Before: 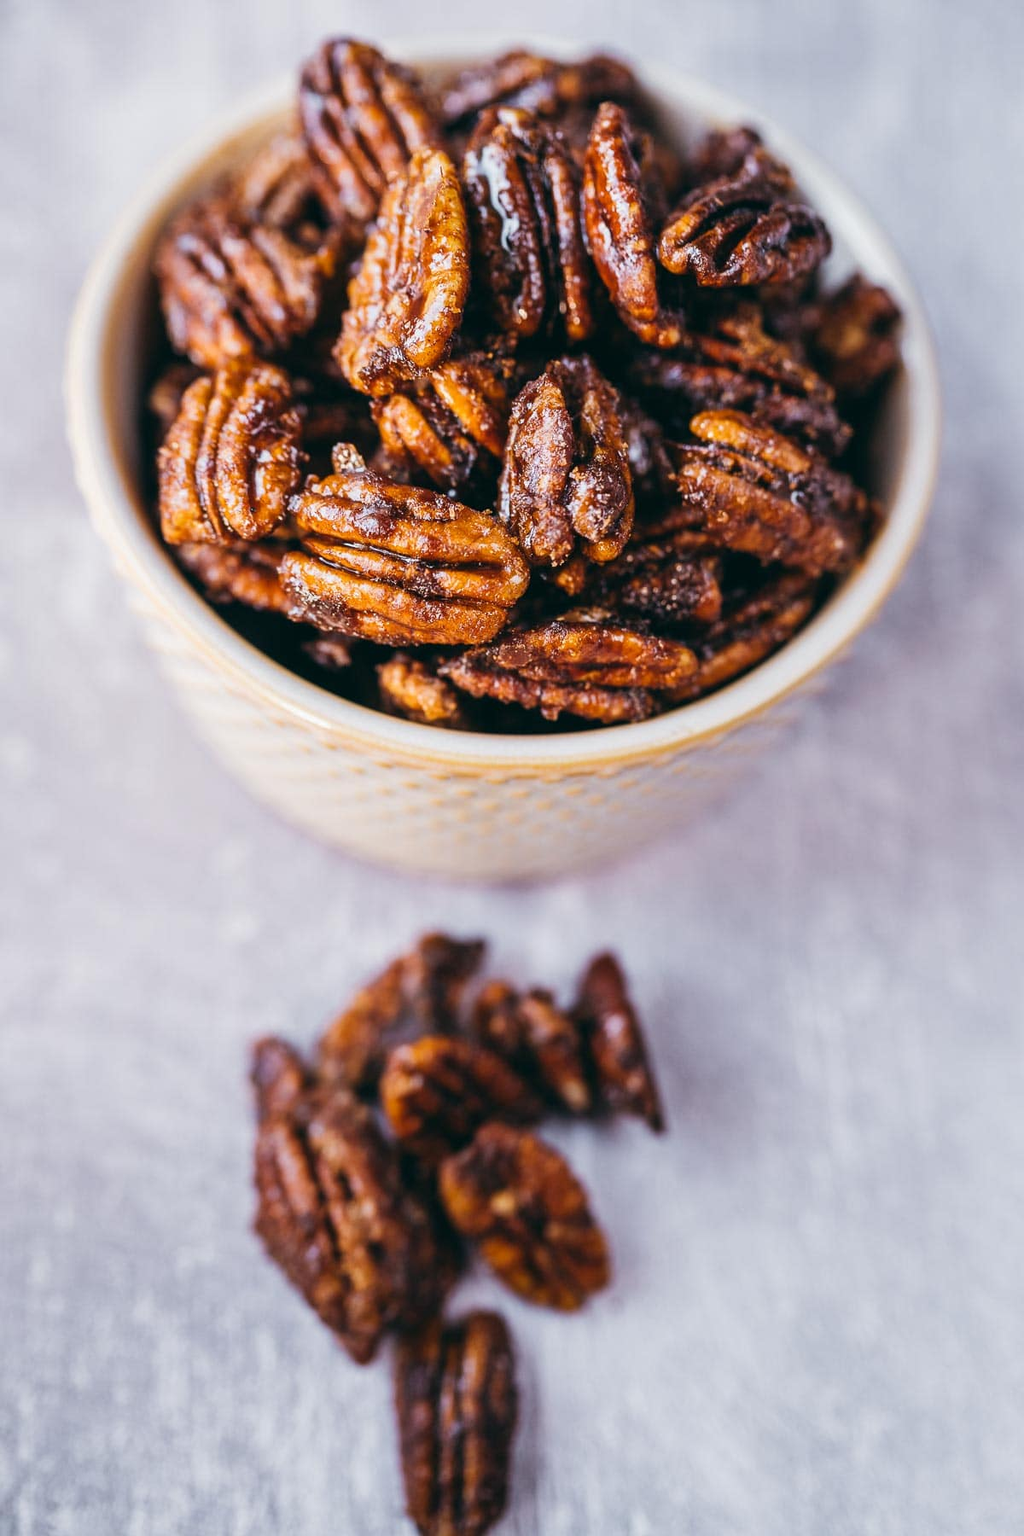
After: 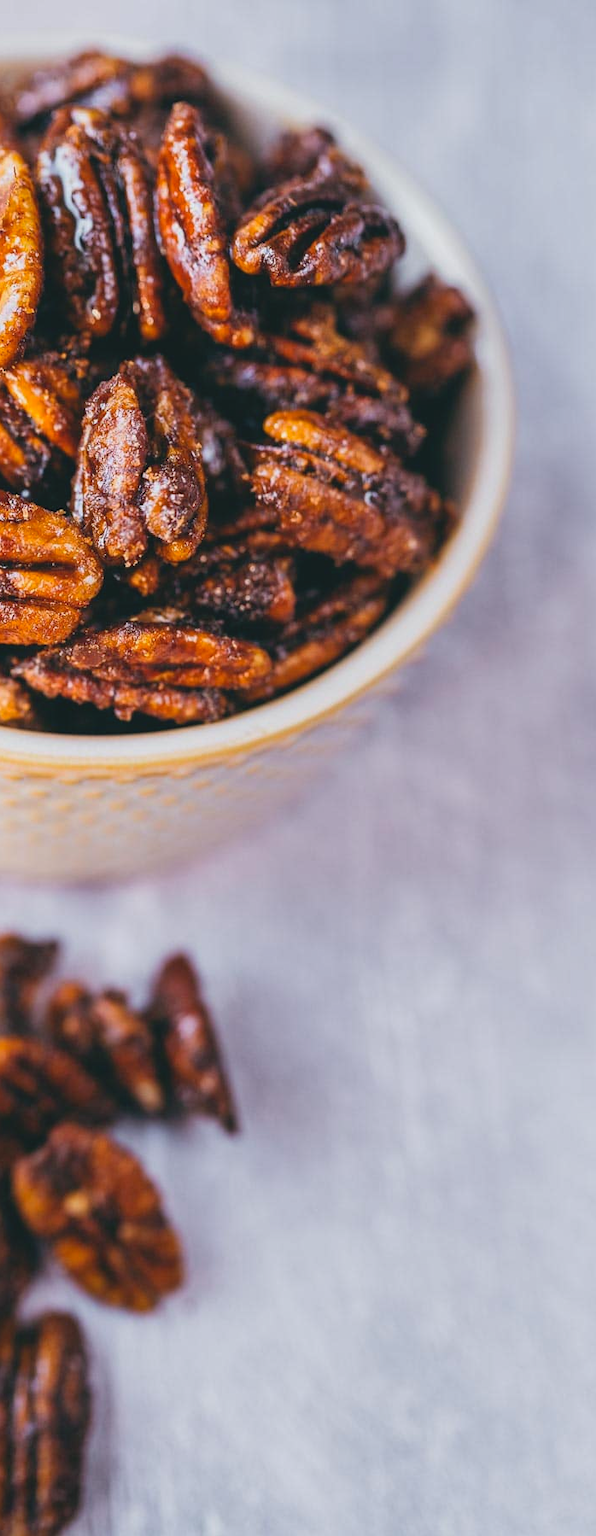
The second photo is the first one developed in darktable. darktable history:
contrast brightness saturation: contrast -0.102, brightness 0.049, saturation 0.082
crop: left 41.668%
base curve: curves: ch0 [(0, 0) (0.472, 0.455) (1, 1)], preserve colors none
